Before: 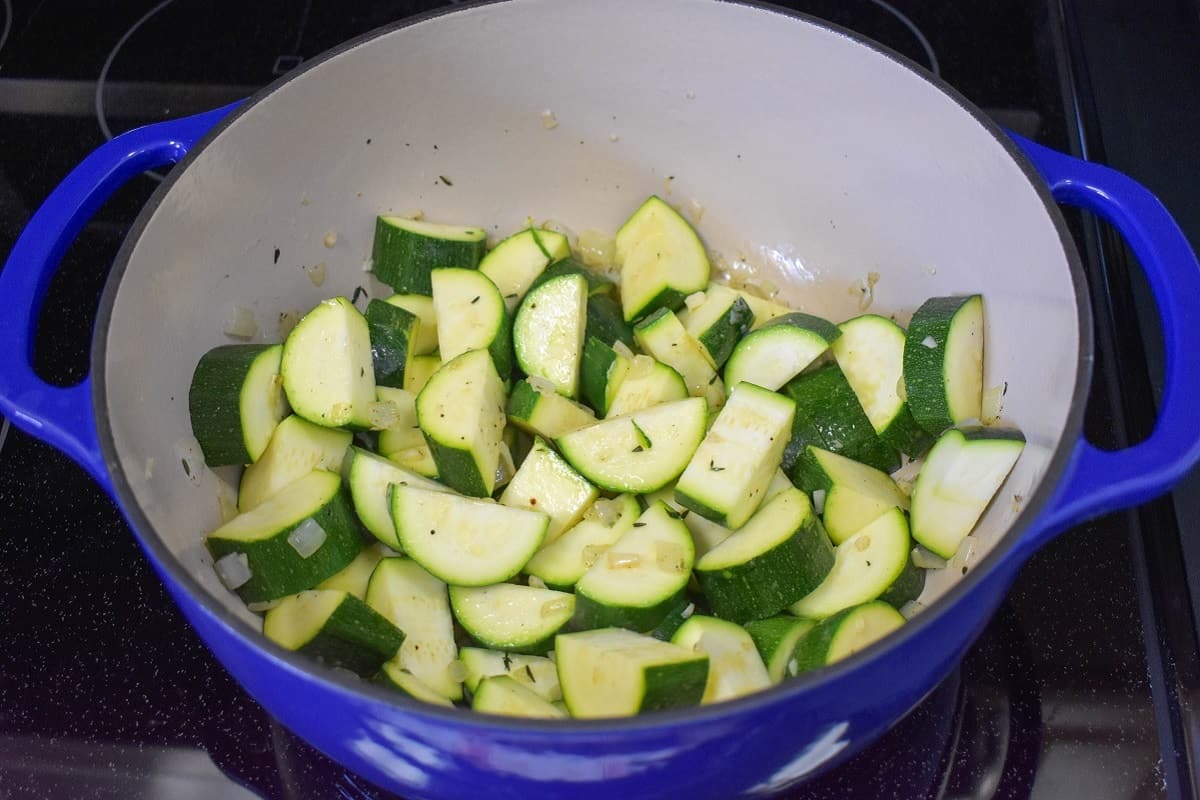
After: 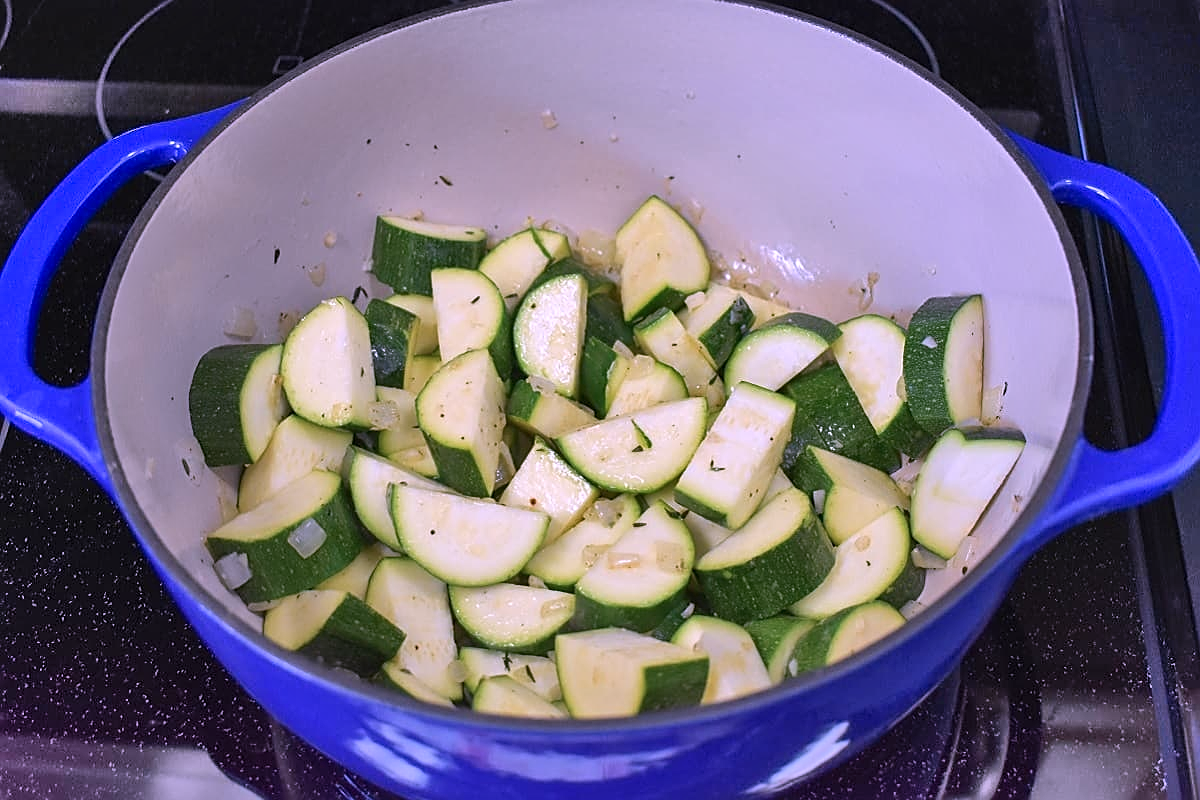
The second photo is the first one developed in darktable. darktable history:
color correction: highlights a* 15.18, highlights b* -25.66
sharpen: on, module defaults
shadows and highlights: shadows 60.44, highlights color adjustment 55.23%, soften with gaussian
